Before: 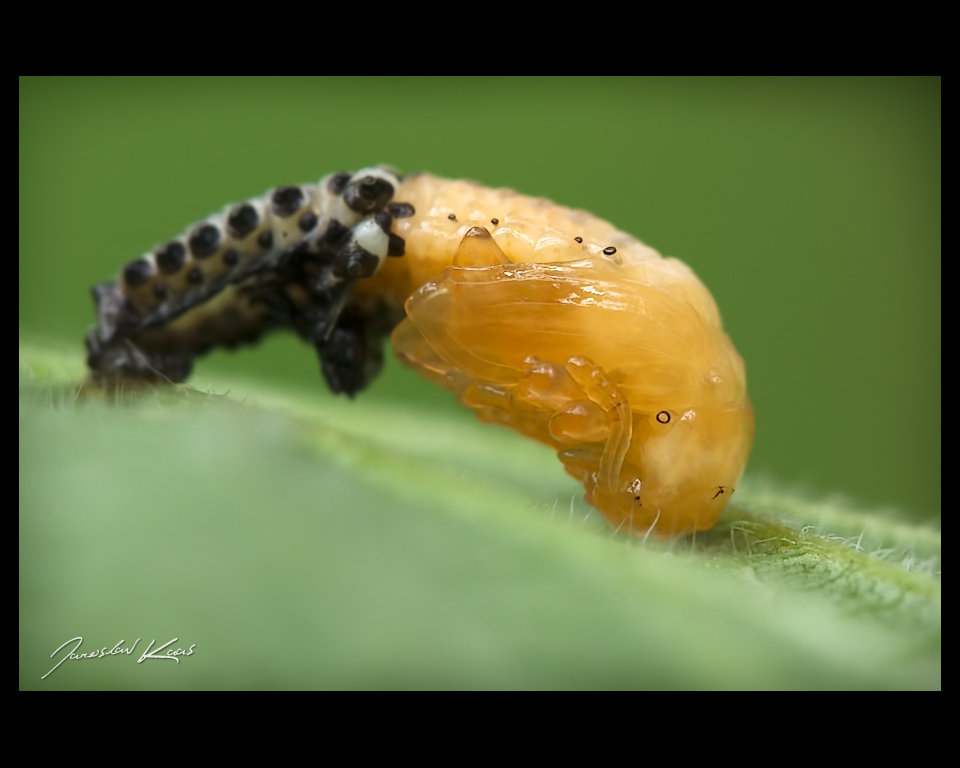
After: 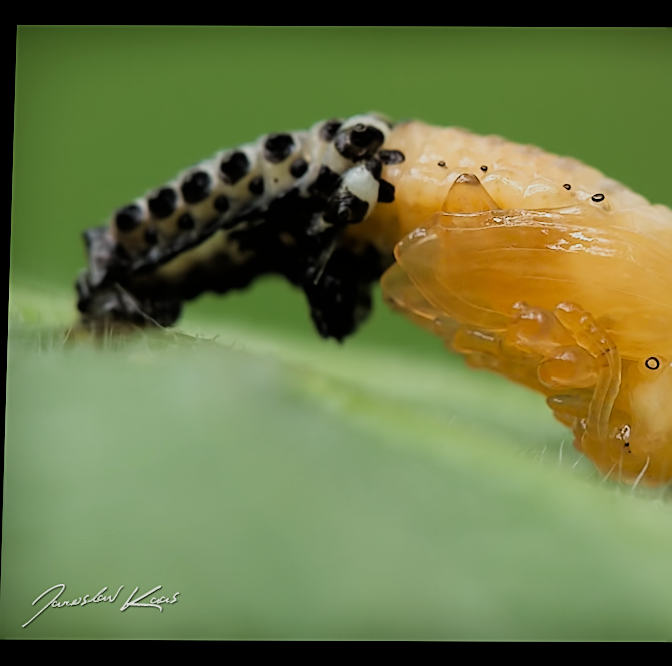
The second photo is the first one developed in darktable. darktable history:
sharpen: on, module defaults
crop: top 5.803%, right 27.864%, bottom 5.804%
filmic rgb: black relative exposure -4.88 EV, hardness 2.82
rotate and perspective: rotation 0.226°, lens shift (vertical) -0.042, crop left 0.023, crop right 0.982, crop top 0.006, crop bottom 0.994
